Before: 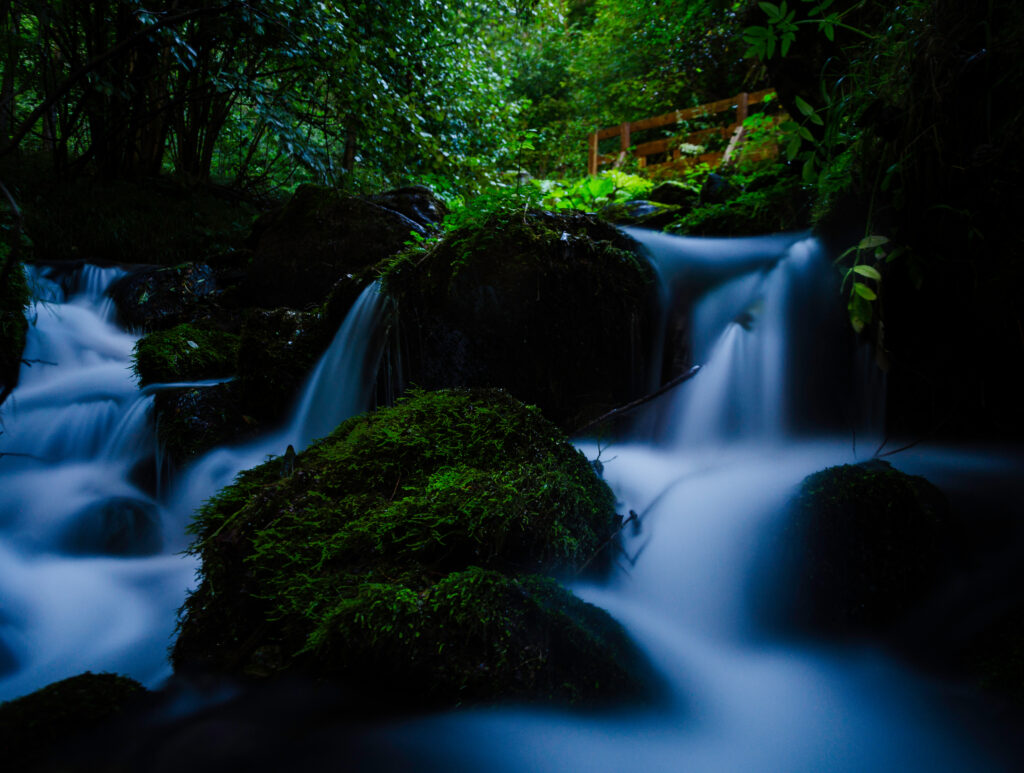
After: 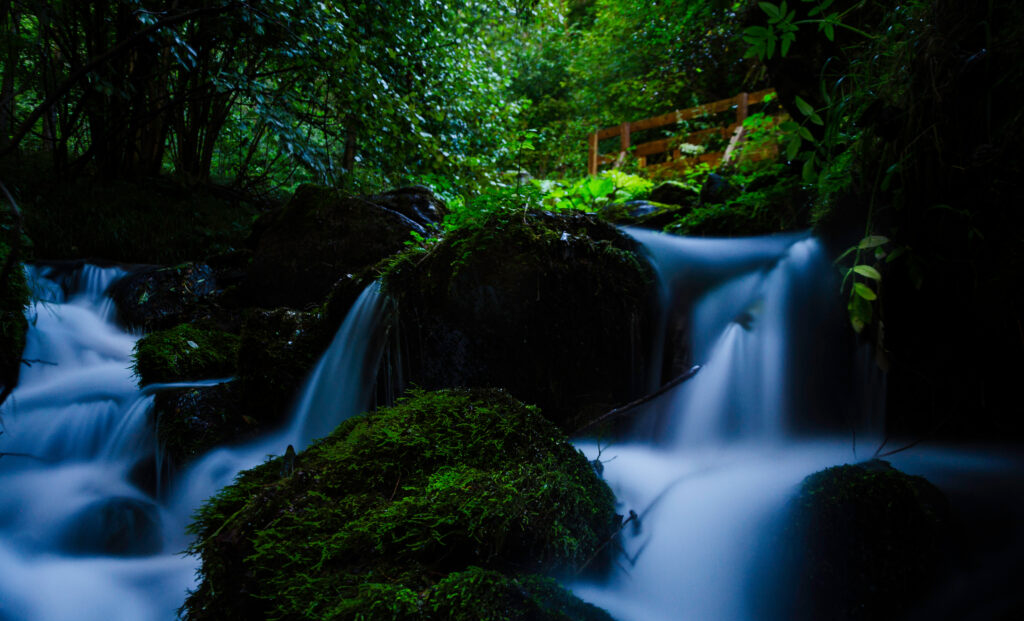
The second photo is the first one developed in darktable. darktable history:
base curve: curves: ch0 [(0, 0) (0.472, 0.508) (1, 1)]
crop: bottom 19.644%
